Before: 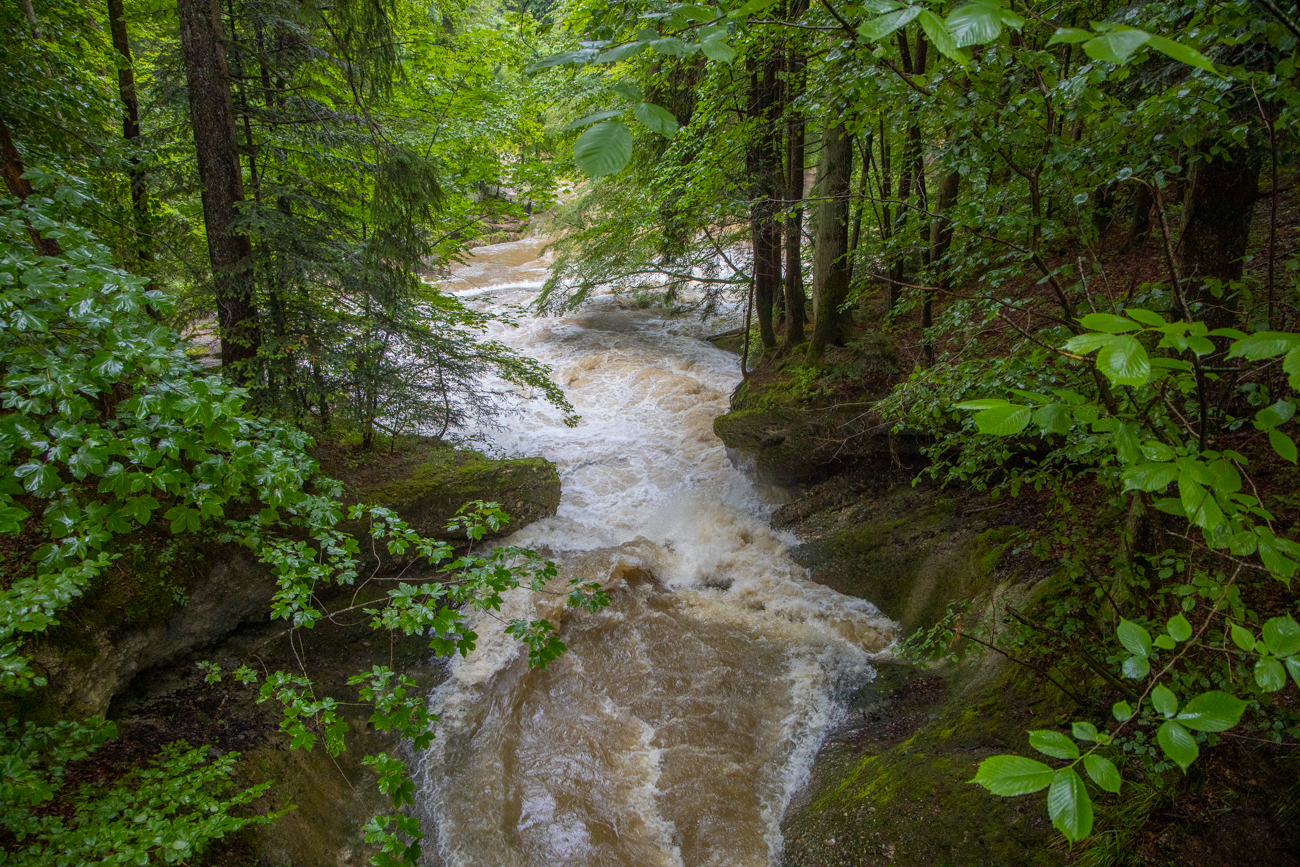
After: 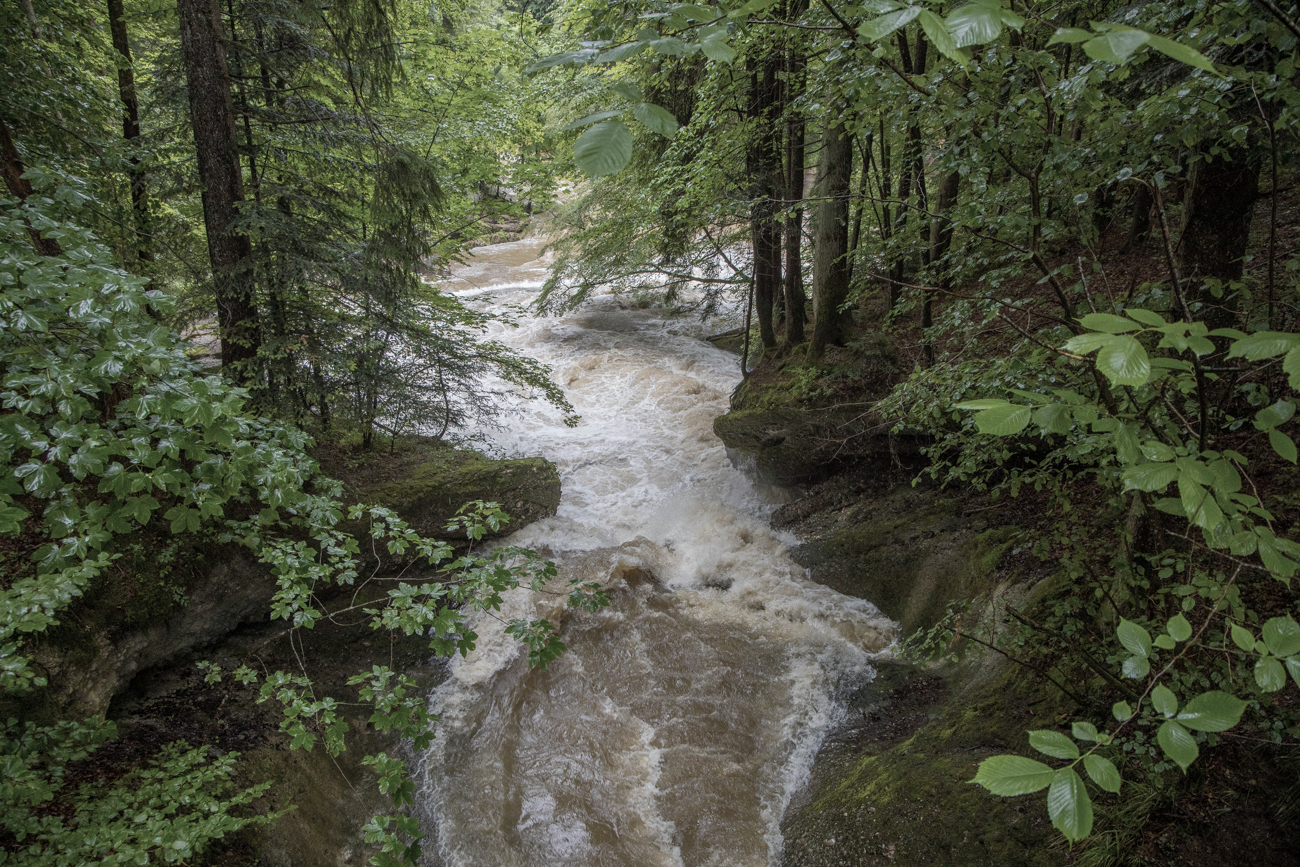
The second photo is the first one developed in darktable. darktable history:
color correction: highlights b* 0.038, saturation 0.523
